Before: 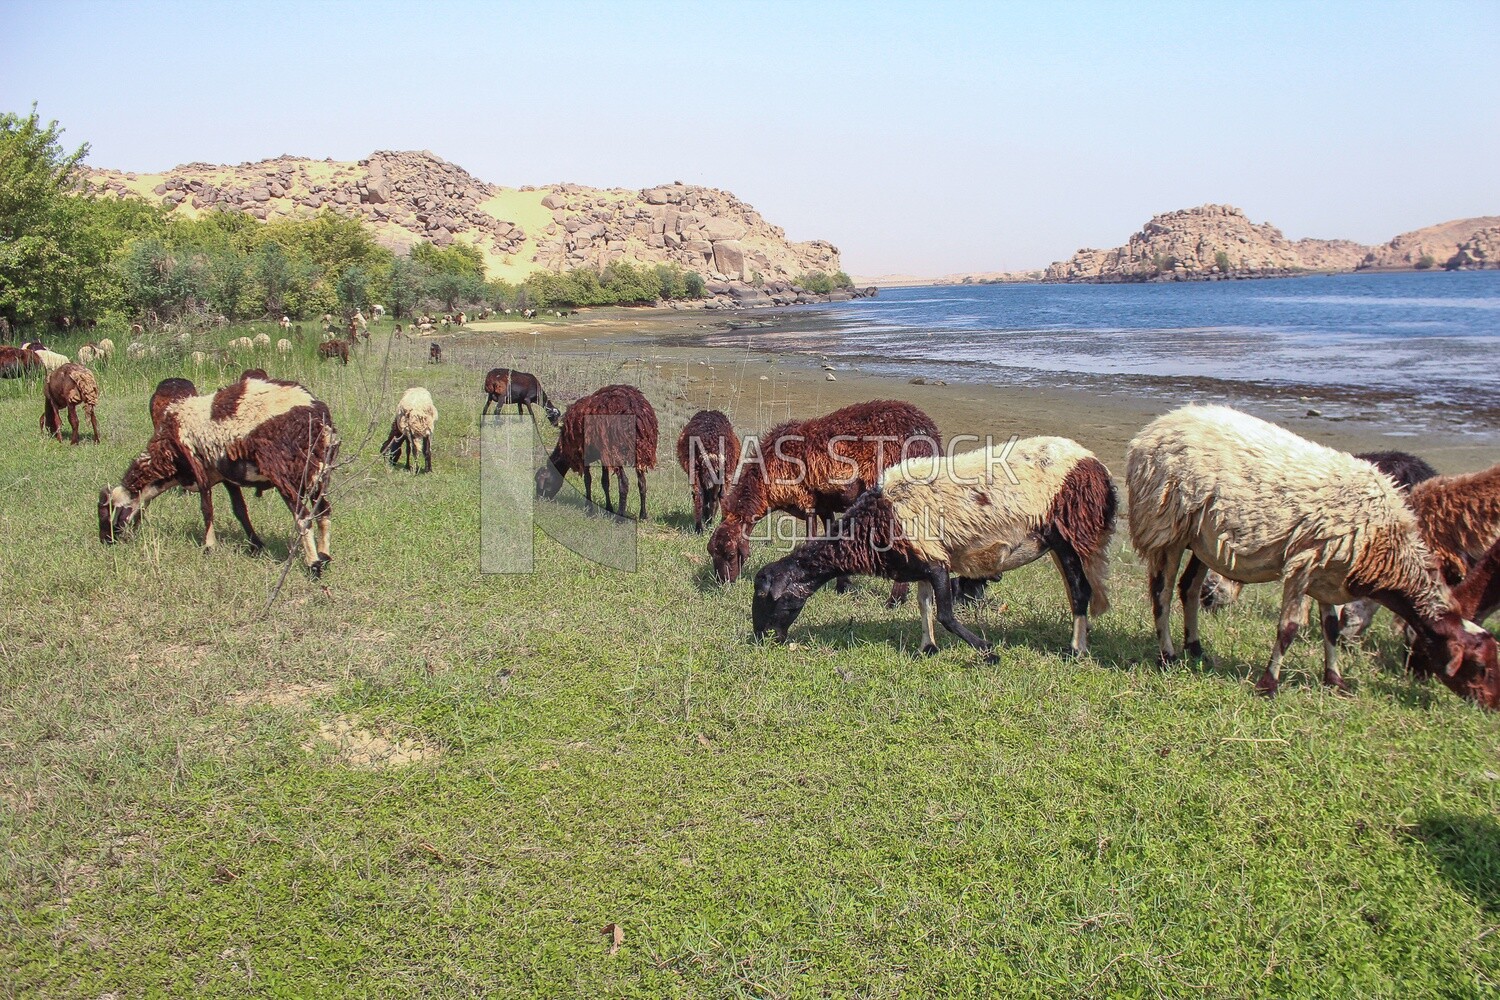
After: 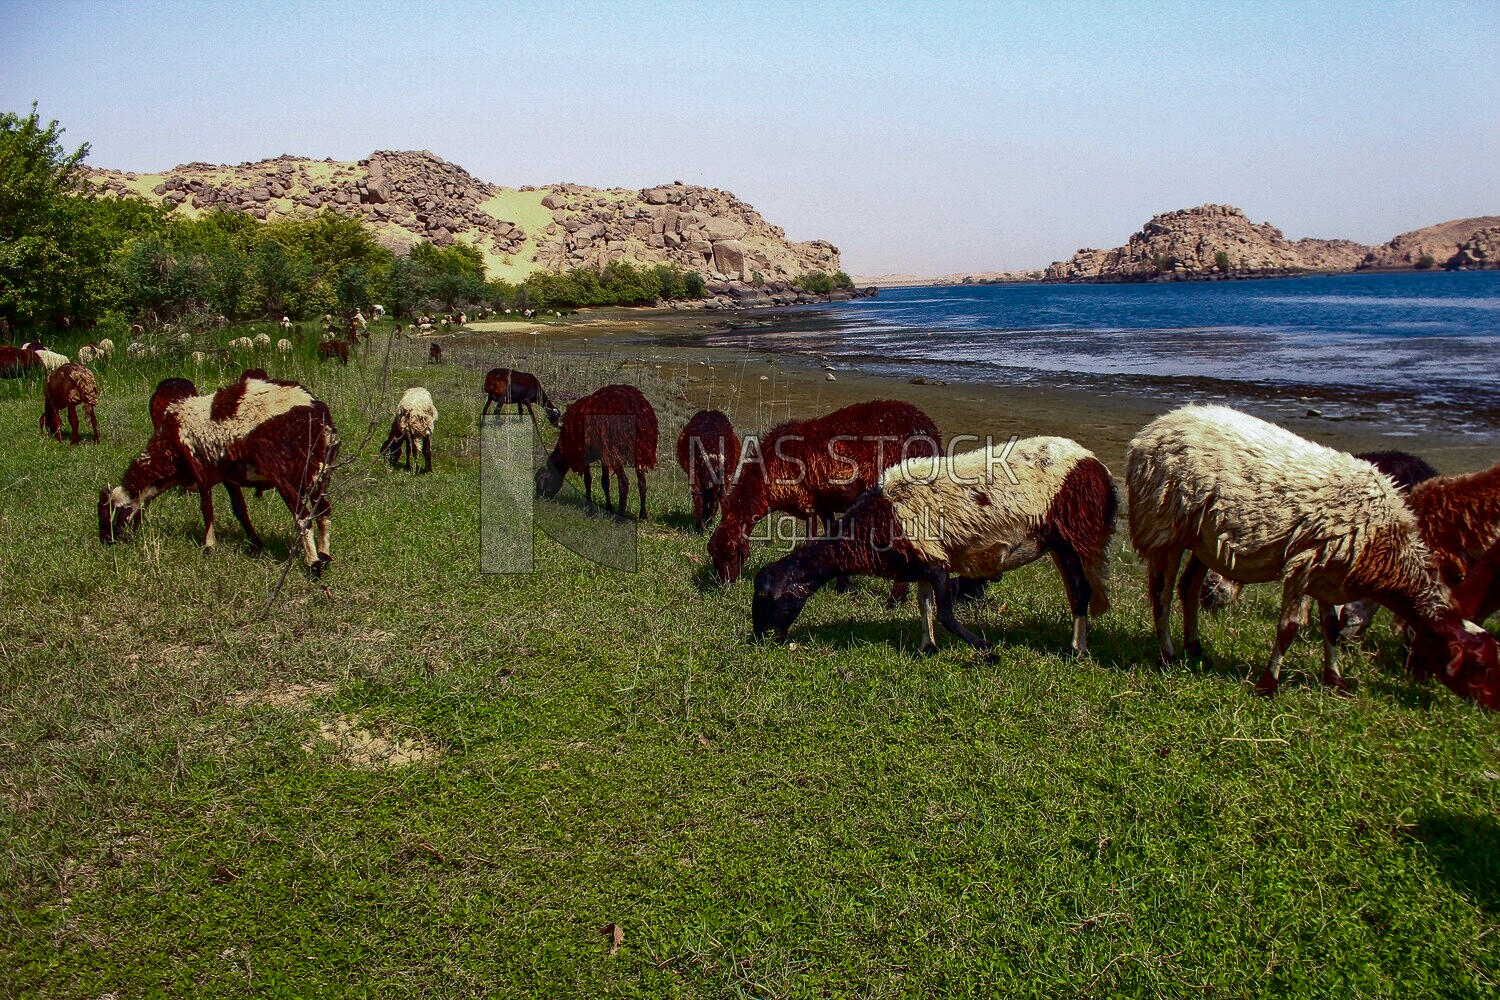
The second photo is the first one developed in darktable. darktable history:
contrast brightness saturation: contrast 0.095, brightness -0.571, saturation 0.169
